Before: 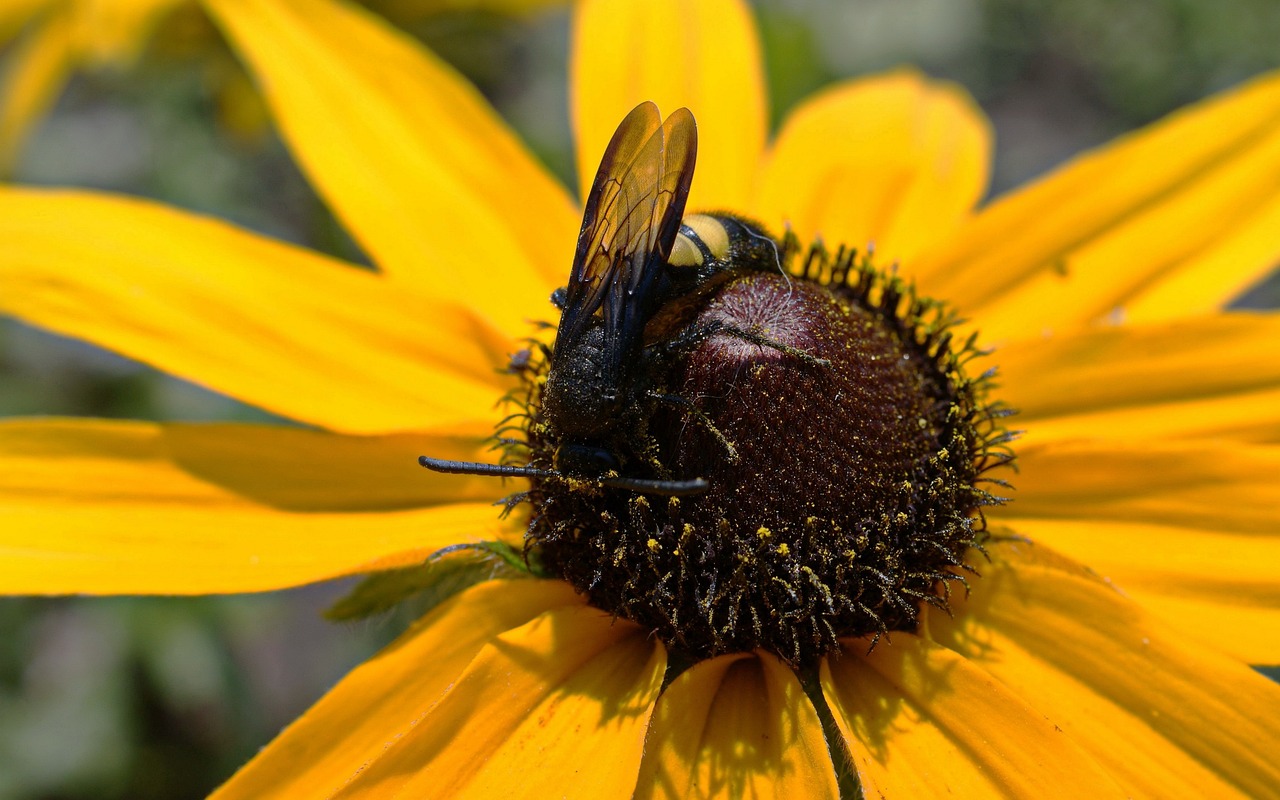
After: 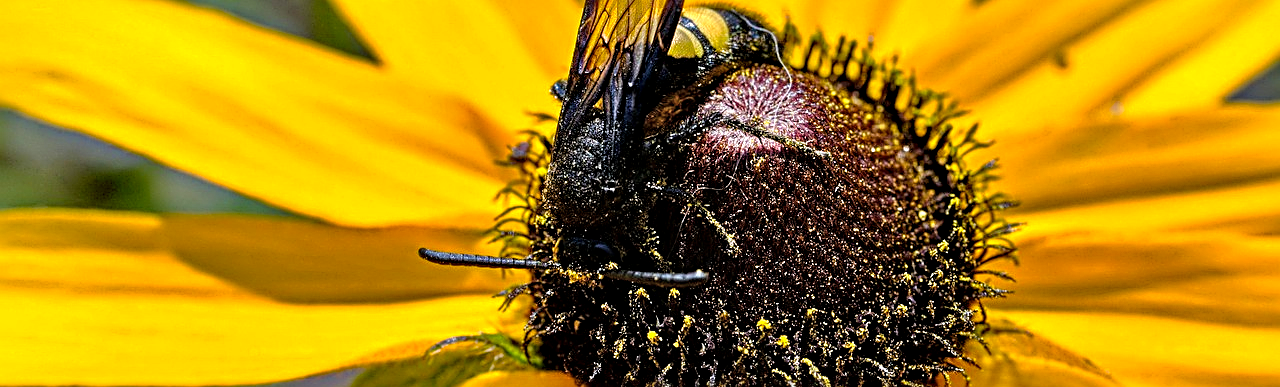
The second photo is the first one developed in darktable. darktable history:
color balance rgb: perceptual saturation grading › global saturation 20%, global vibrance 20%
sharpen: radius 3.025, amount 0.757
local contrast: highlights 79%, shadows 56%, detail 175%, midtone range 0.428
crop and rotate: top 26.056%, bottom 25.543%
white balance: red 0.986, blue 1.01
tone equalizer: -7 EV 0.15 EV, -6 EV 0.6 EV, -5 EV 1.15 EV, -4 EV 1.33 EV, -3 EV 1.15 EV, -2 EV 0.6 EV, -1 EV 0.15 EV, mask exposure compensation -0.5 EV
